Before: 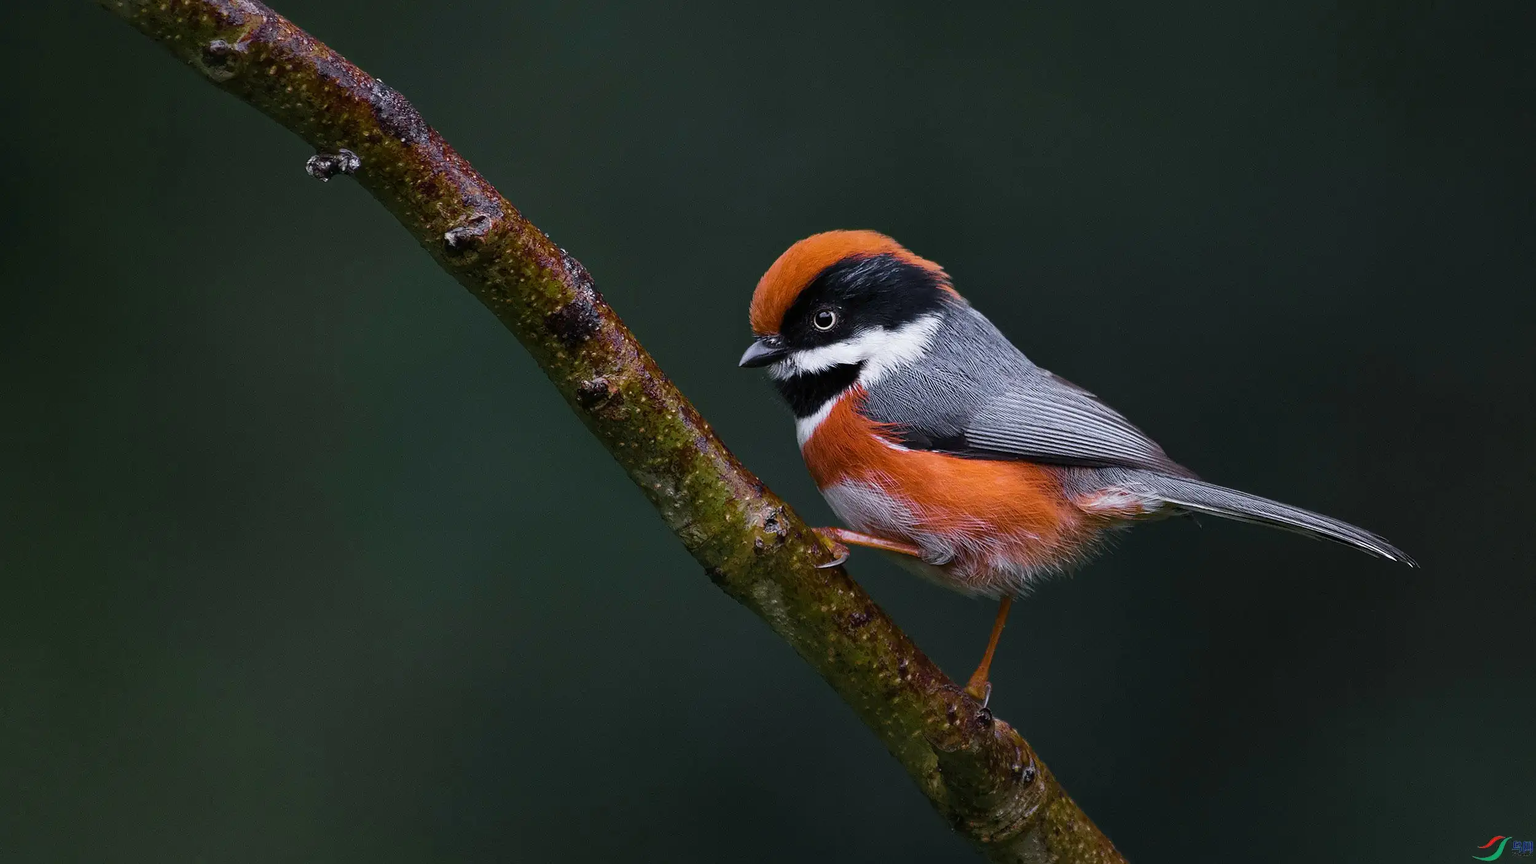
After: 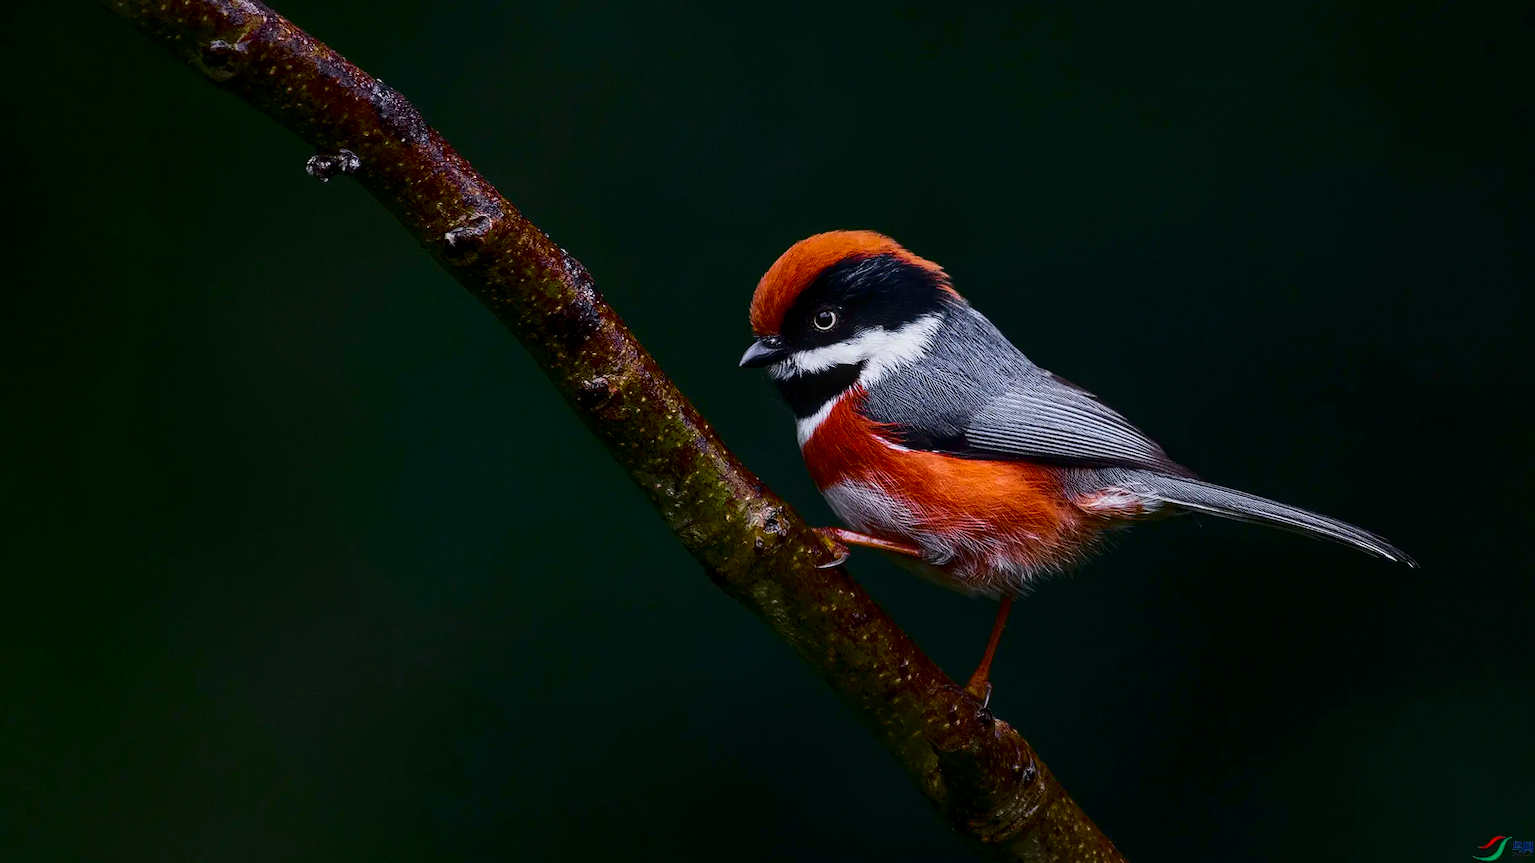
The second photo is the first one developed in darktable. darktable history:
local contrast: on, module defaults
contrast brightness saturation: contrast 0.217, brightness -0.19, saturation 0.233
